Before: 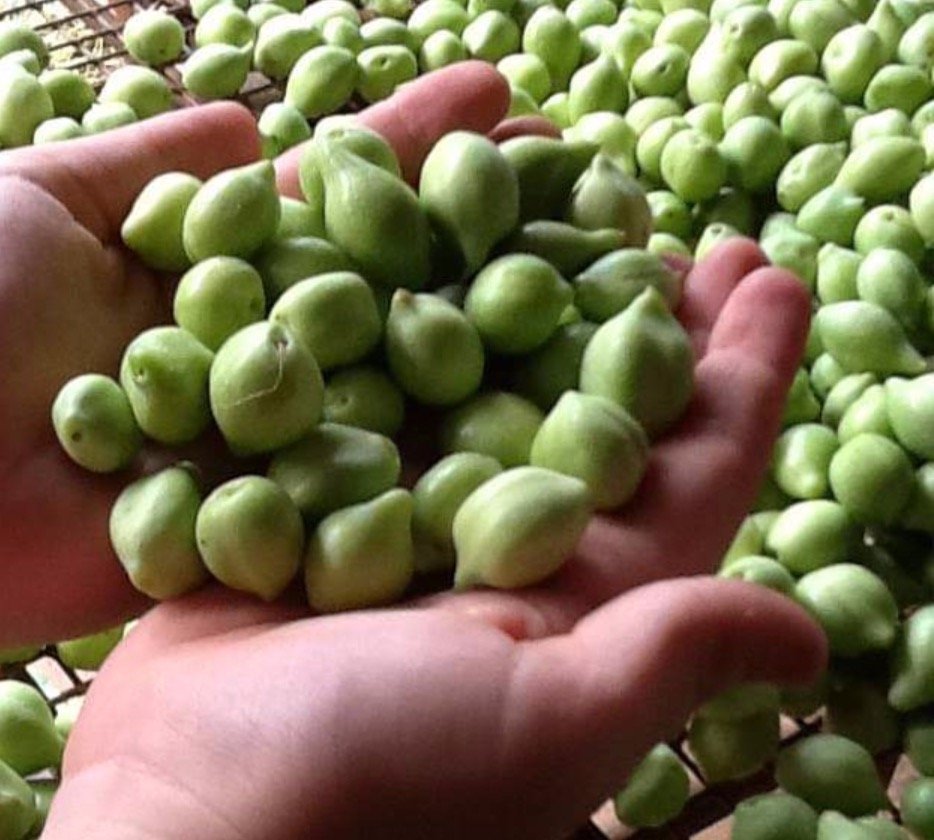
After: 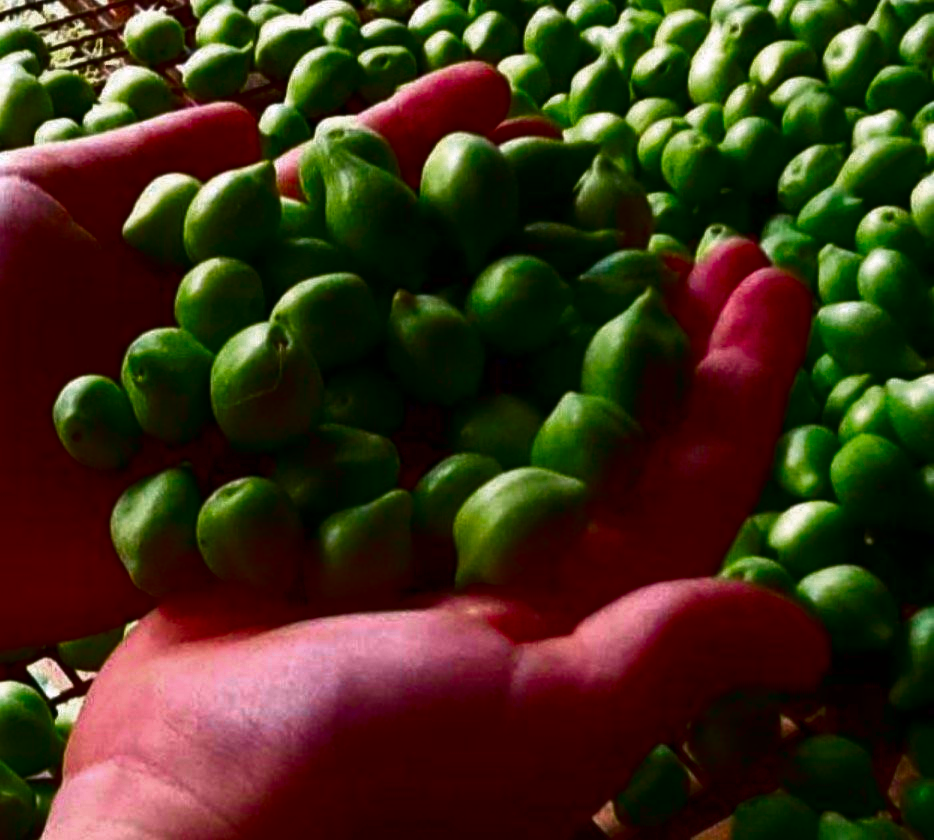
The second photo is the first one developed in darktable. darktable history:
color zones: curves: ch0 [(0, 0.558) (0.143, 0.548) (0.286, 0.447) (0.429, 0.259) (0.571, 0.5) (0.714, 0.5) (0.857, 0.593) (1, 0.558)]; ch1 [(0, 0.543) (0.01, 0.544) (0.12, 0.492) (0.248, 0.458) (0.5, 0.534) (0.748, 0.5) (0.99, 0.469) (1, 0.543)]; ch2 [(0, 0.507) (0.143, 0.522) (0.286, 0.505) (0.429, 0.5) (0.571, 0.5) (0.714, 0.5) (0.857, 0.5) (1, 0.507)]
contrast brightness saturation: brightness -0.986, saturation 0.982
